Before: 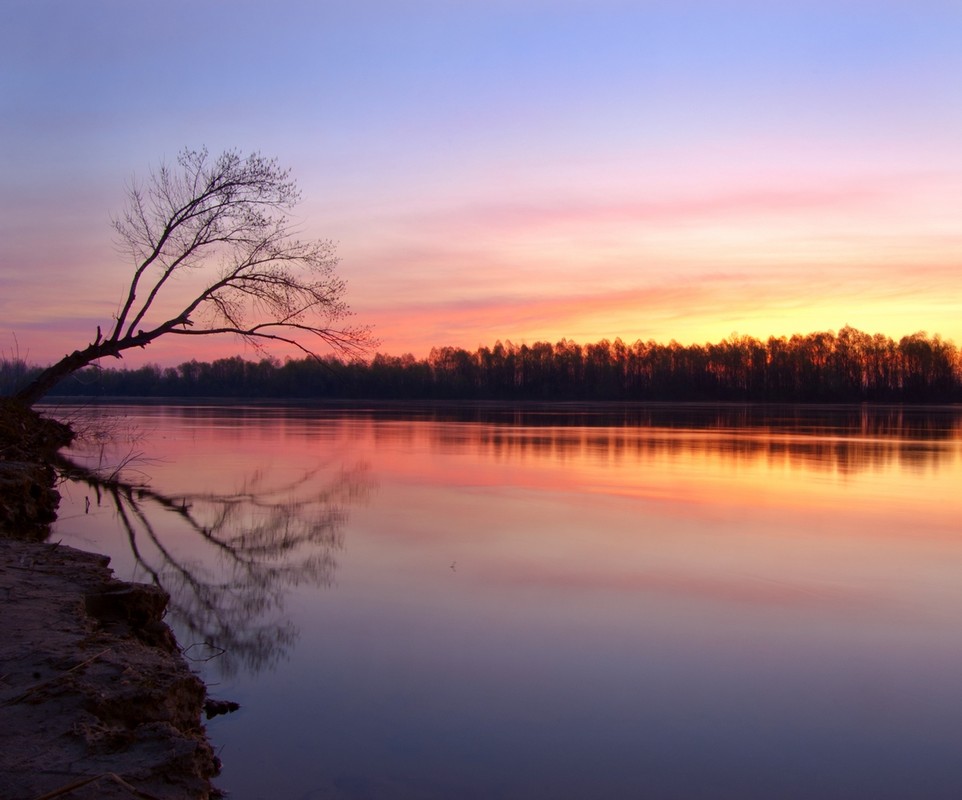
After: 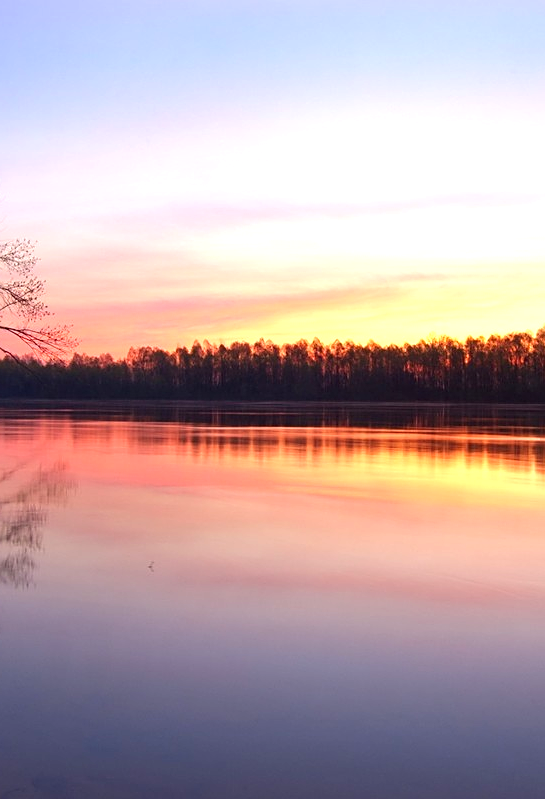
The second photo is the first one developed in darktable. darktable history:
crop: left 31.458%, top 0%, right 11.876%
exposure: exposure 0.74 EV, compensate highlight preservation false
sharpen: on, module defaults
